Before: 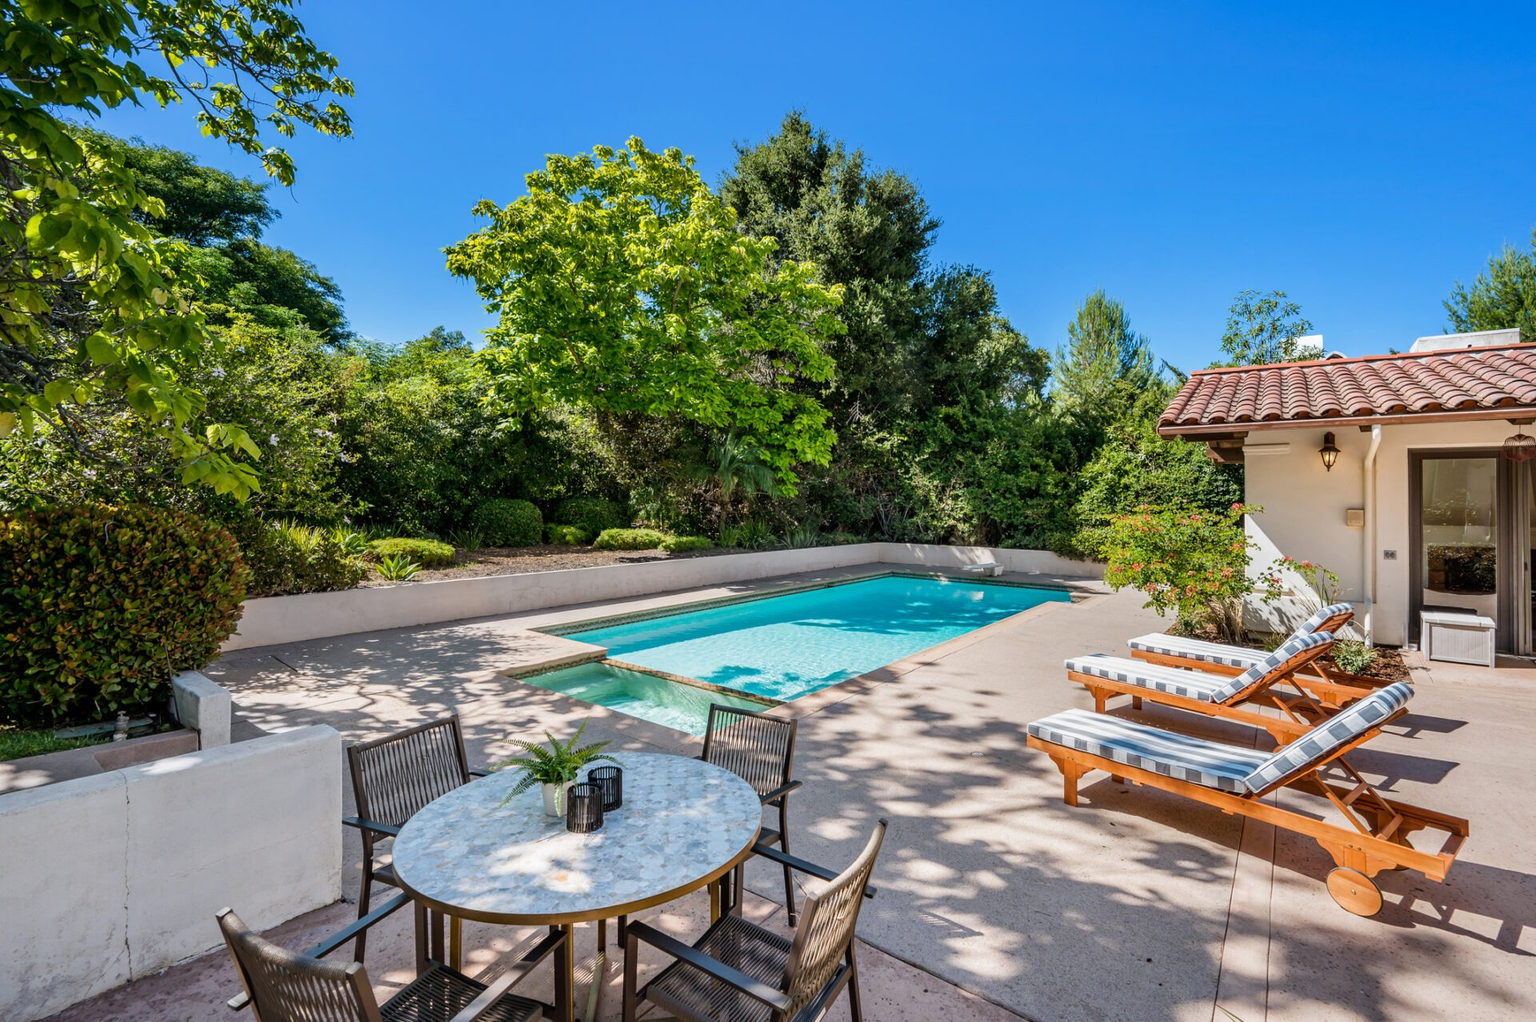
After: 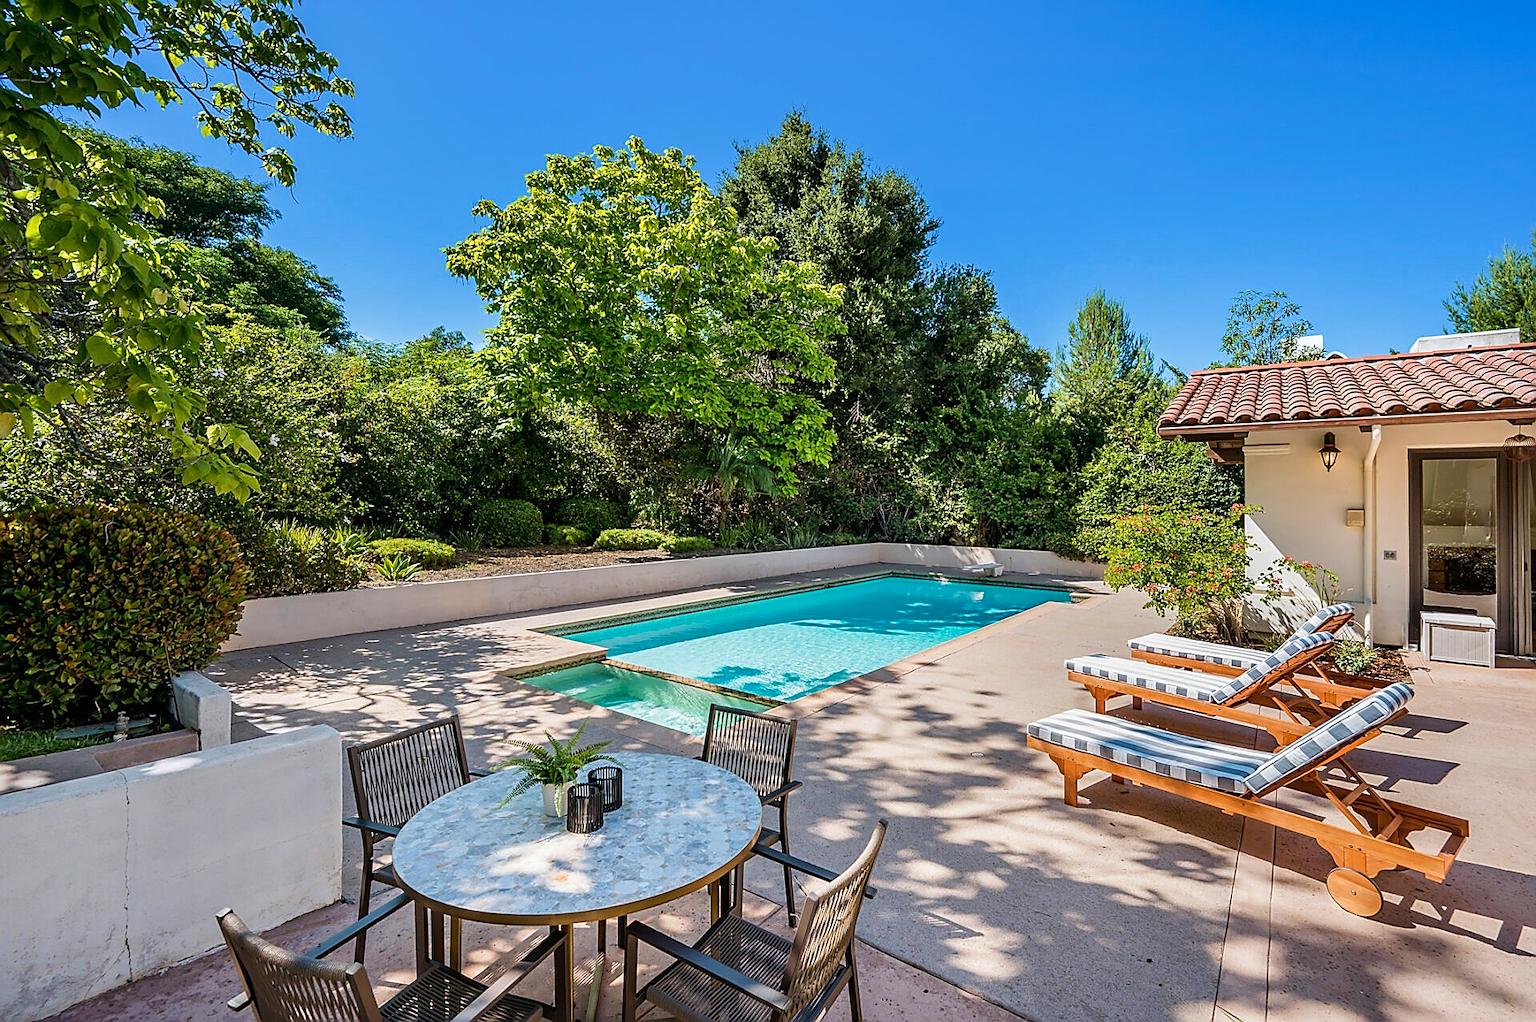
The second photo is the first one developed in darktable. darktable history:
sharpen: radius 1.4, amount 1.25, threshold 0.7
velvia: on, module defaults
